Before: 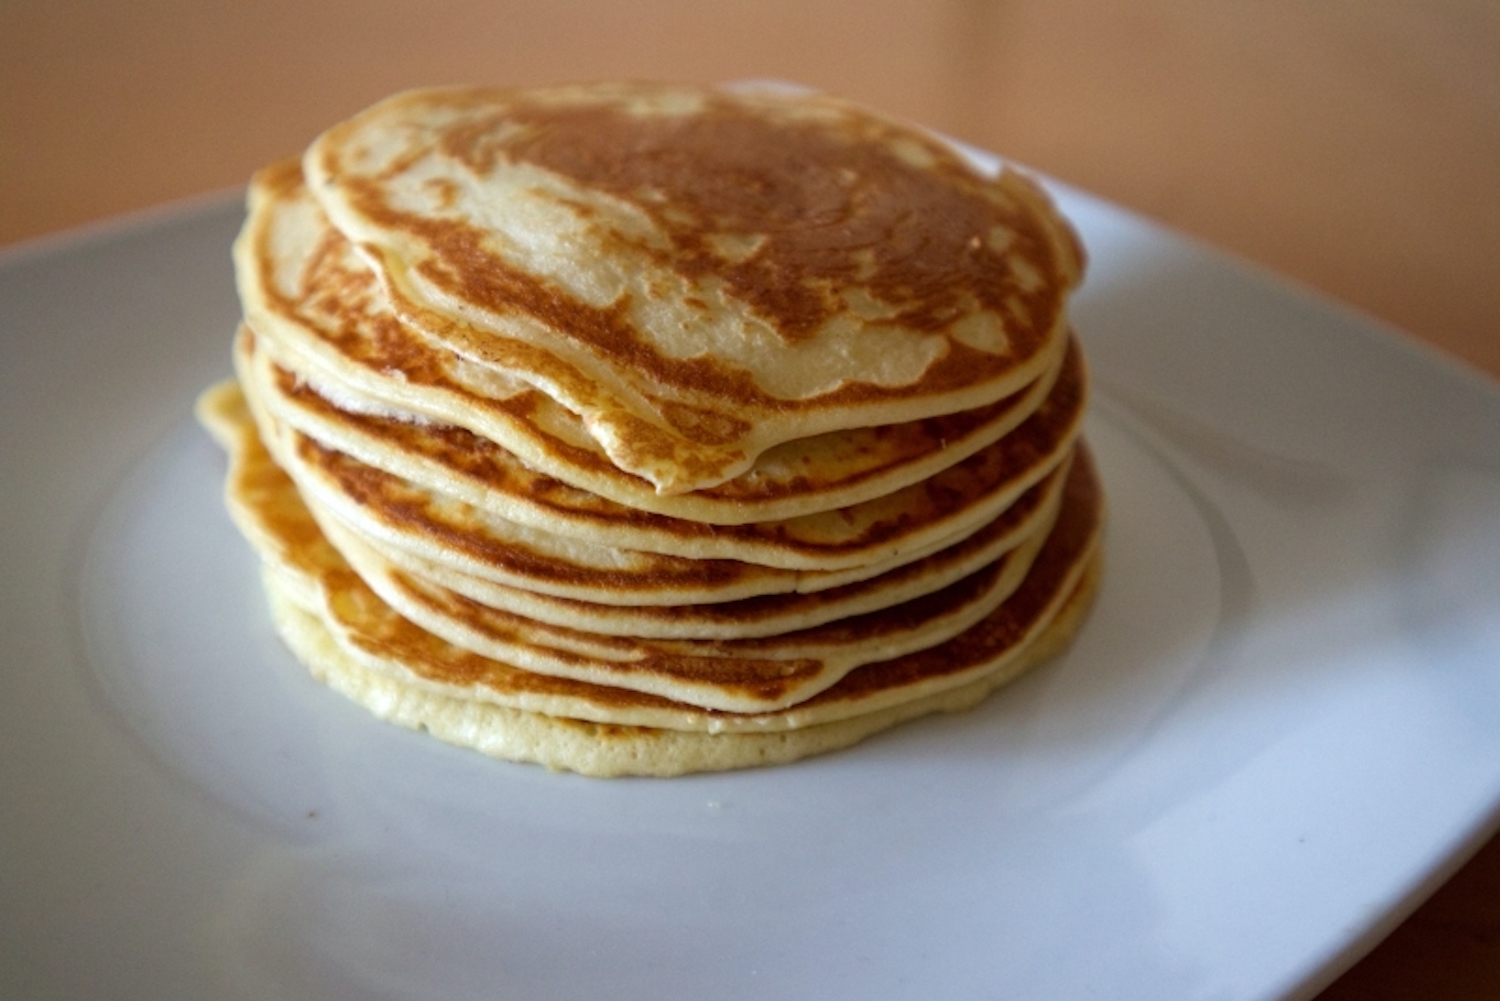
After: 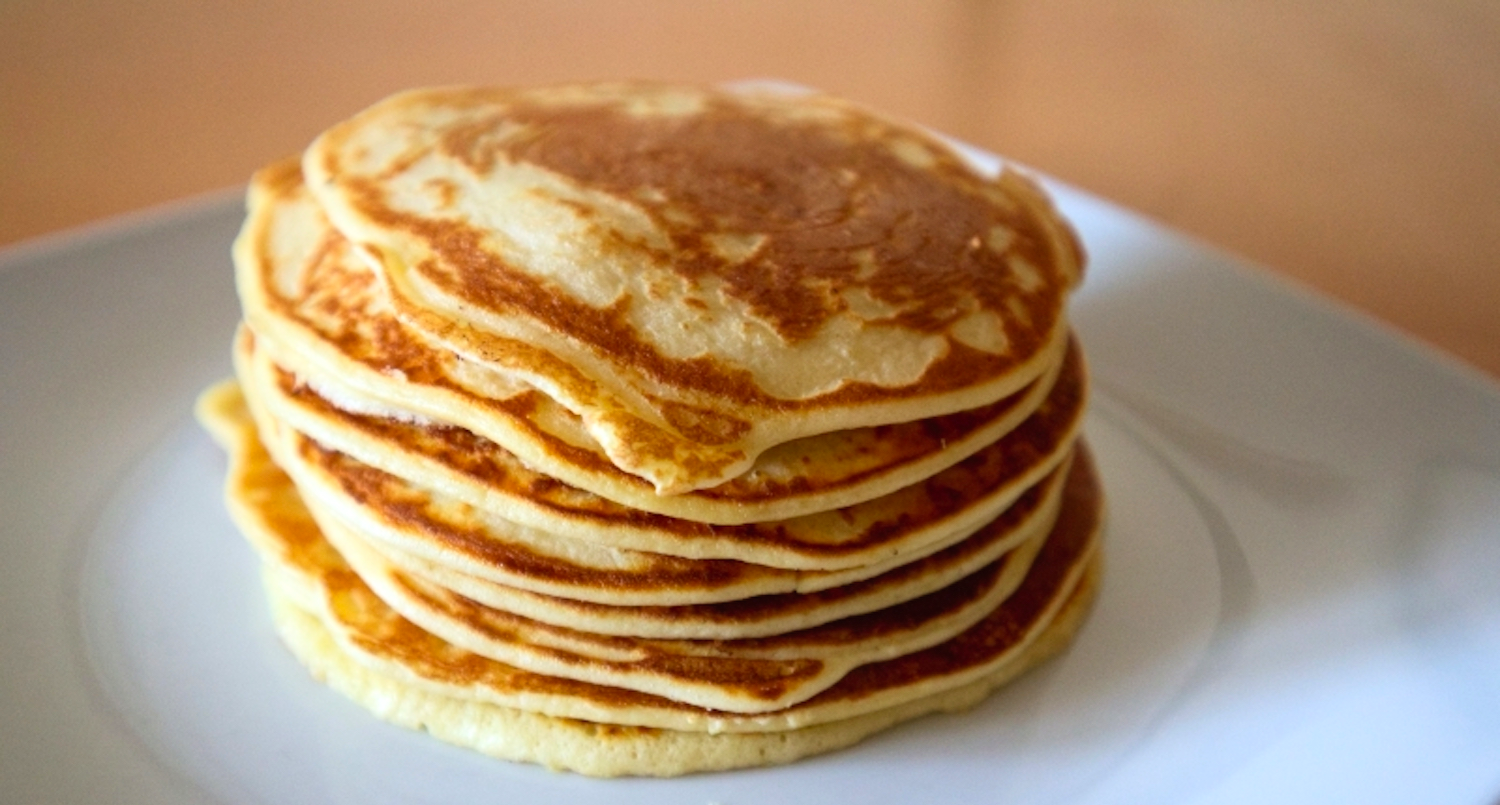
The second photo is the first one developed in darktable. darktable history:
crop: bottom 19.572%
contrast brightness saturation: contrast 0.202, brightness 0.168, saturation 0.226
